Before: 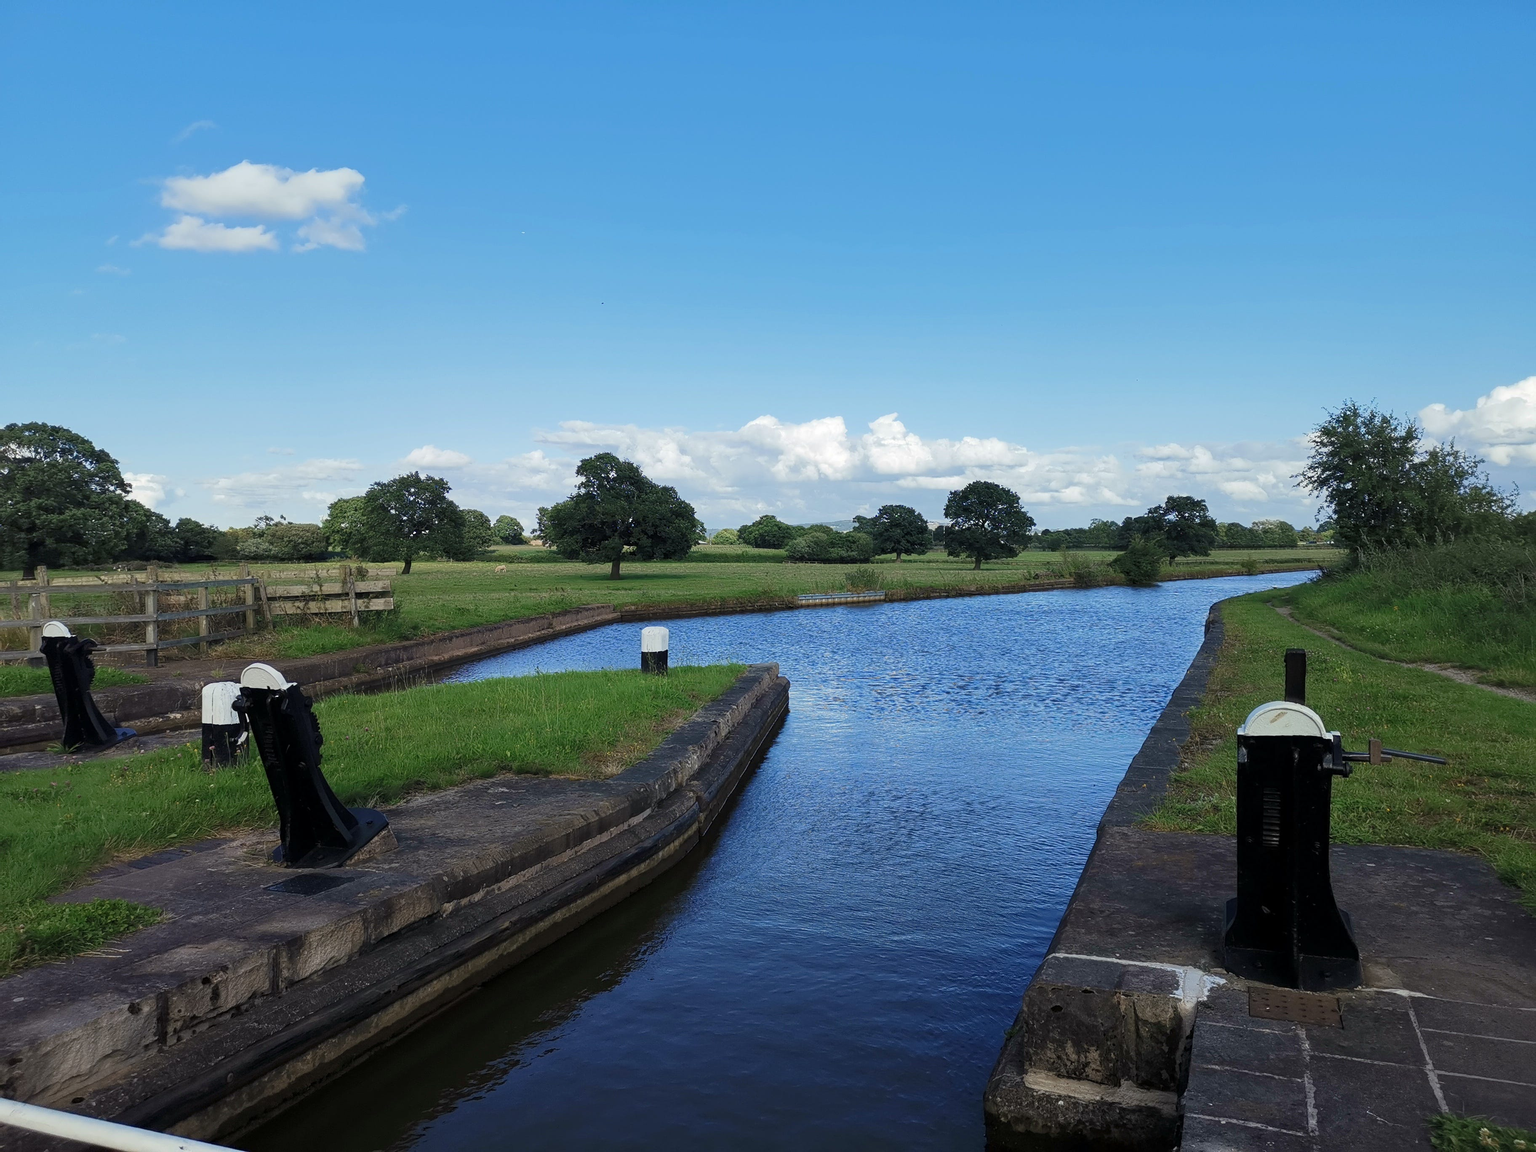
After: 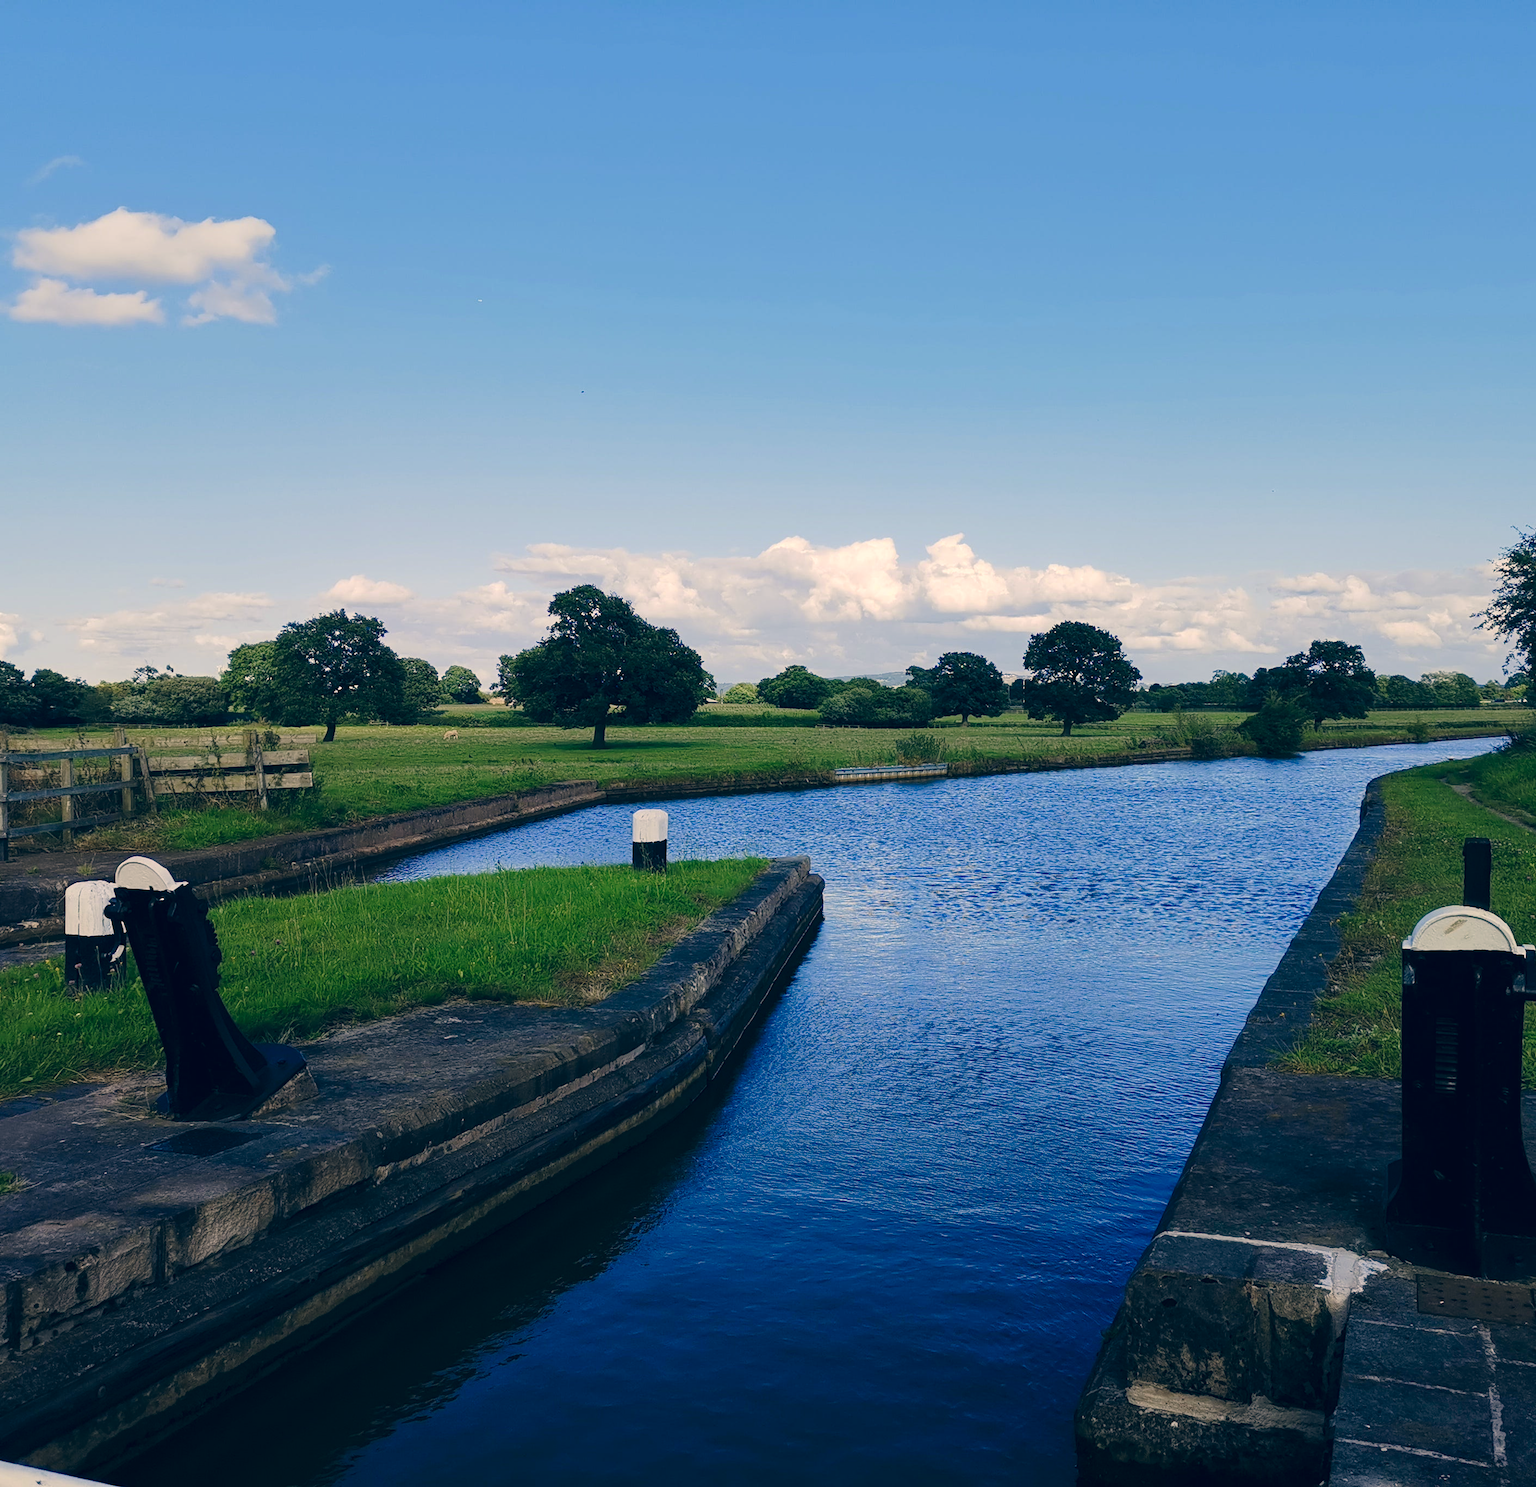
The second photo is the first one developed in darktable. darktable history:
crop: left 9.88%, right 12.664%
tone curve: curves: ch0 [(0, 0) (0.003, 0.002) (0.011, 0.009) (0.025, 0.02) (0.044, 0.034) (0.069, 0.046) (0.1, 0.062) (0.136, 0.083) (0.177, 0.119) (0.224, 0.162) (0.277, 0.216) (0.335, 0.282) (0.399, 0.365) (0.468, 0.457) (0.543, 0.541) (0.623, 0.624) (0.709, 0.713) (0.801, 0.797) (0.898, 0.889) (1, 1)], preserve colors none
color correction: highlights a* 10.32, highlights b* 14.66, shadows a* -9.59, shadows b* -15.02
